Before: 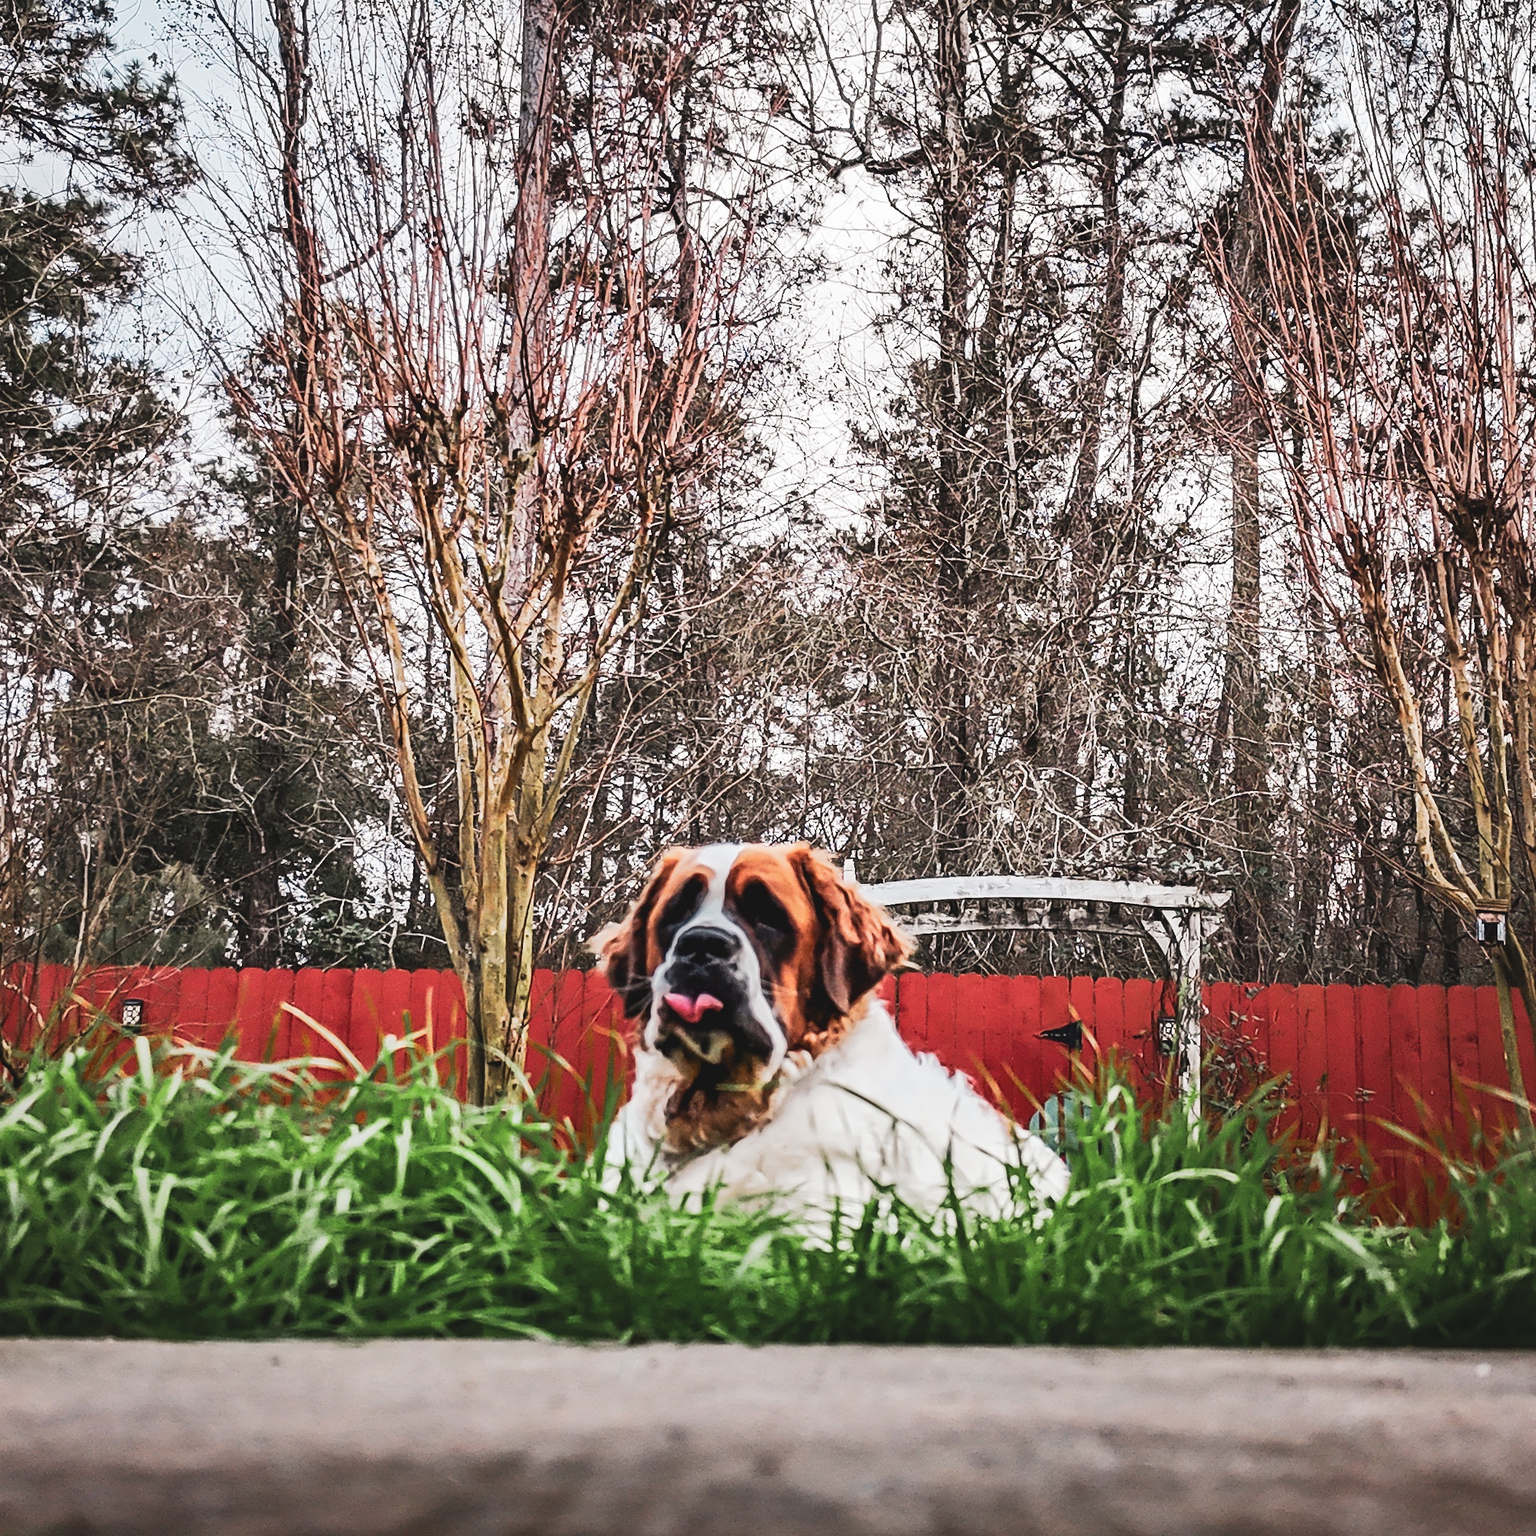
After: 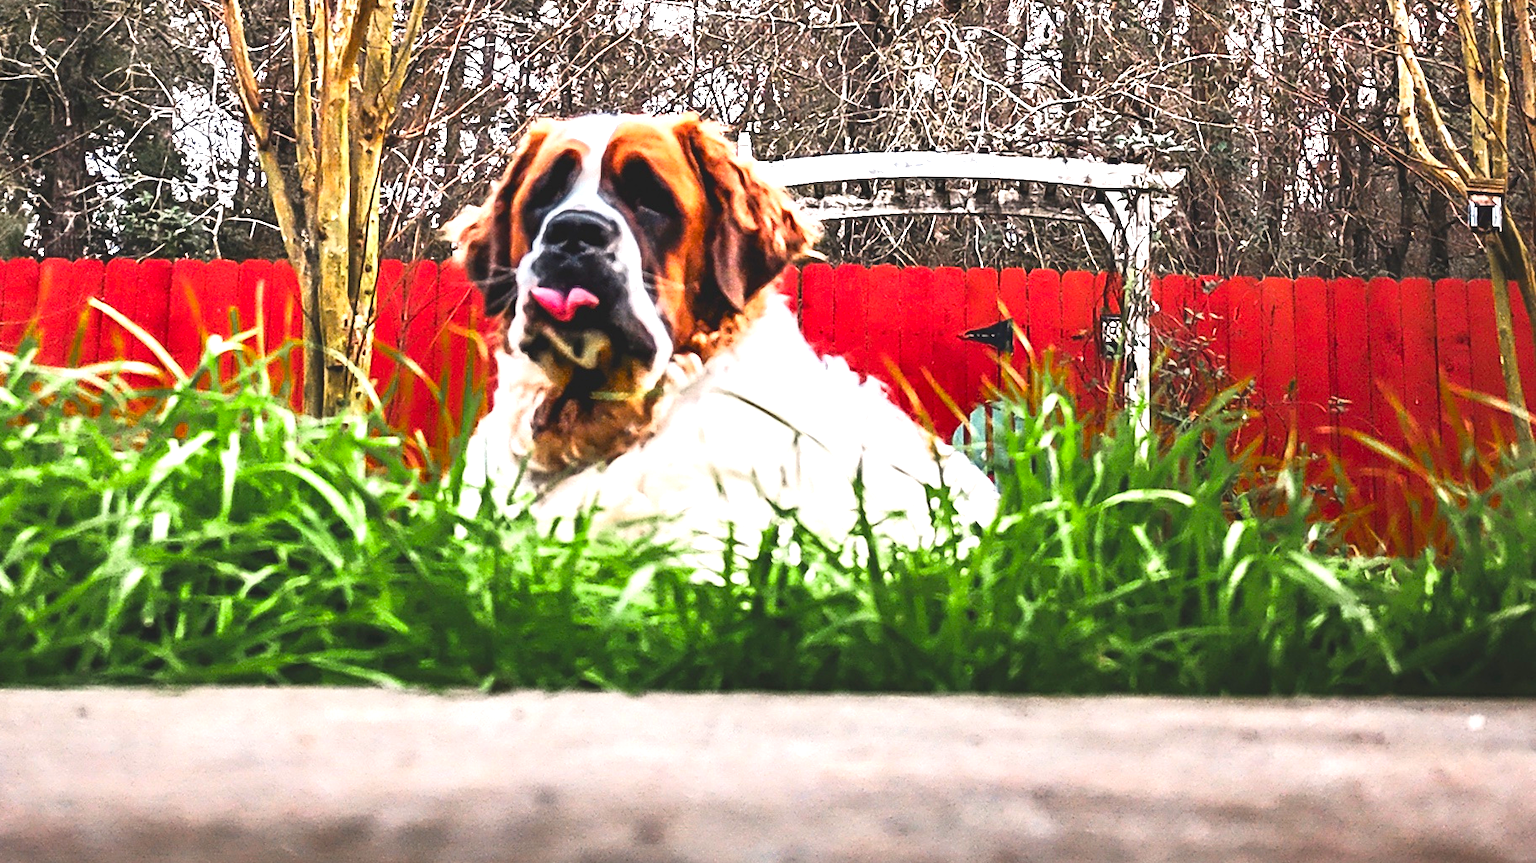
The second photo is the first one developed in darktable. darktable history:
color balance rgb: perceptual saturation grading › global saturation 30.821%
exposure: black level correction 0, exposure 0.894 EV, compensate highlight preservation false
crop and rotate: left 13.304%, top 48.495%, bottom 2.765%
